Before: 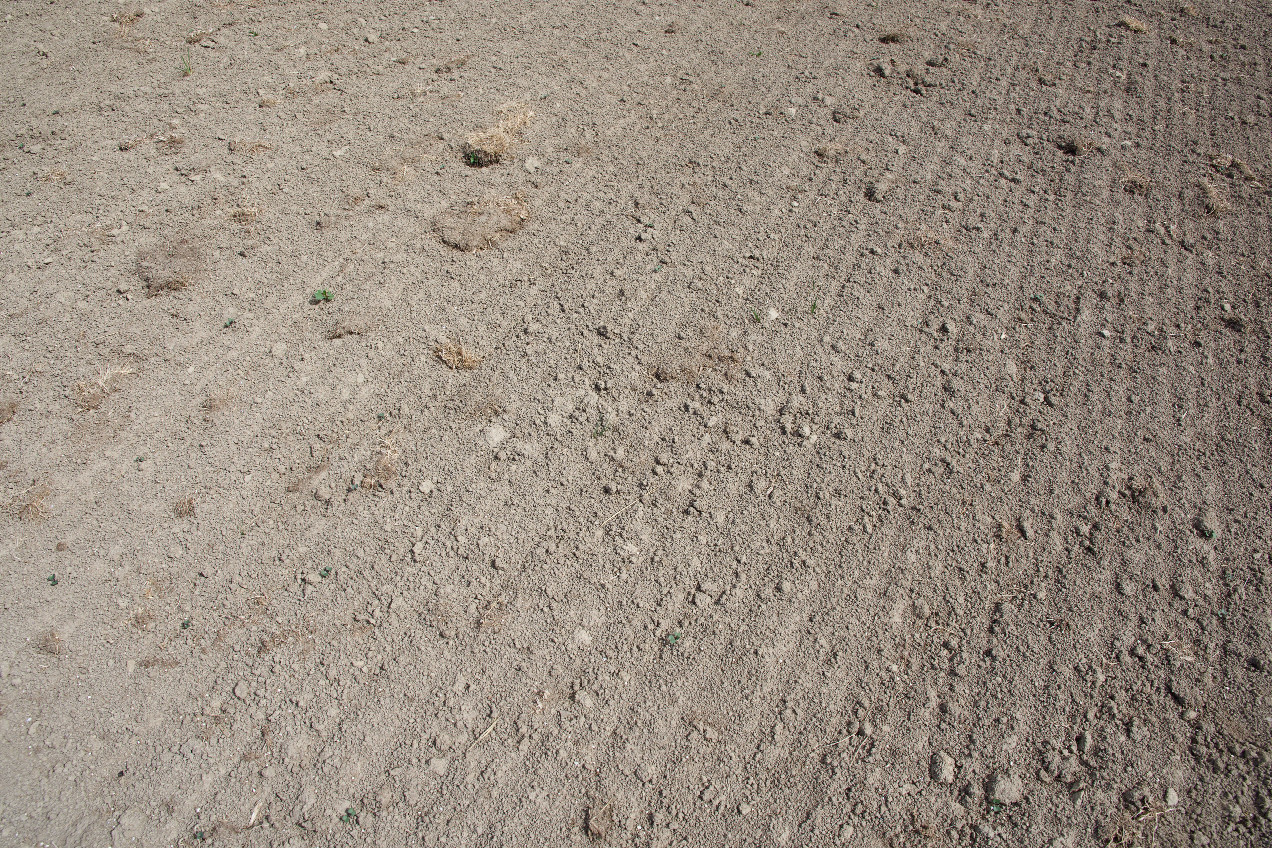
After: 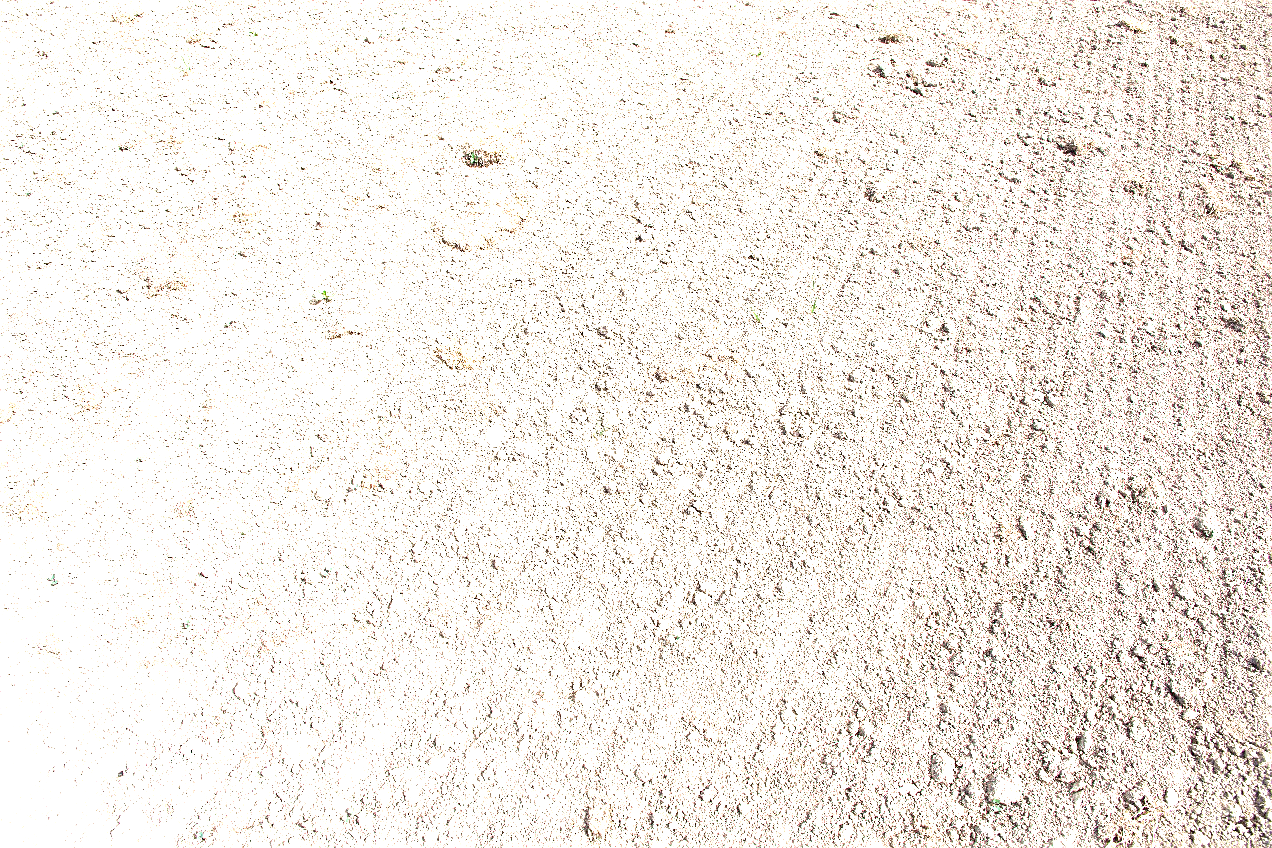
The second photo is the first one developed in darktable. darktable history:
exposure: exposure 2.991 EV, compensate highlight preservation false
sharpen: radius 2.114, amount 0.385, threshold 0.064
